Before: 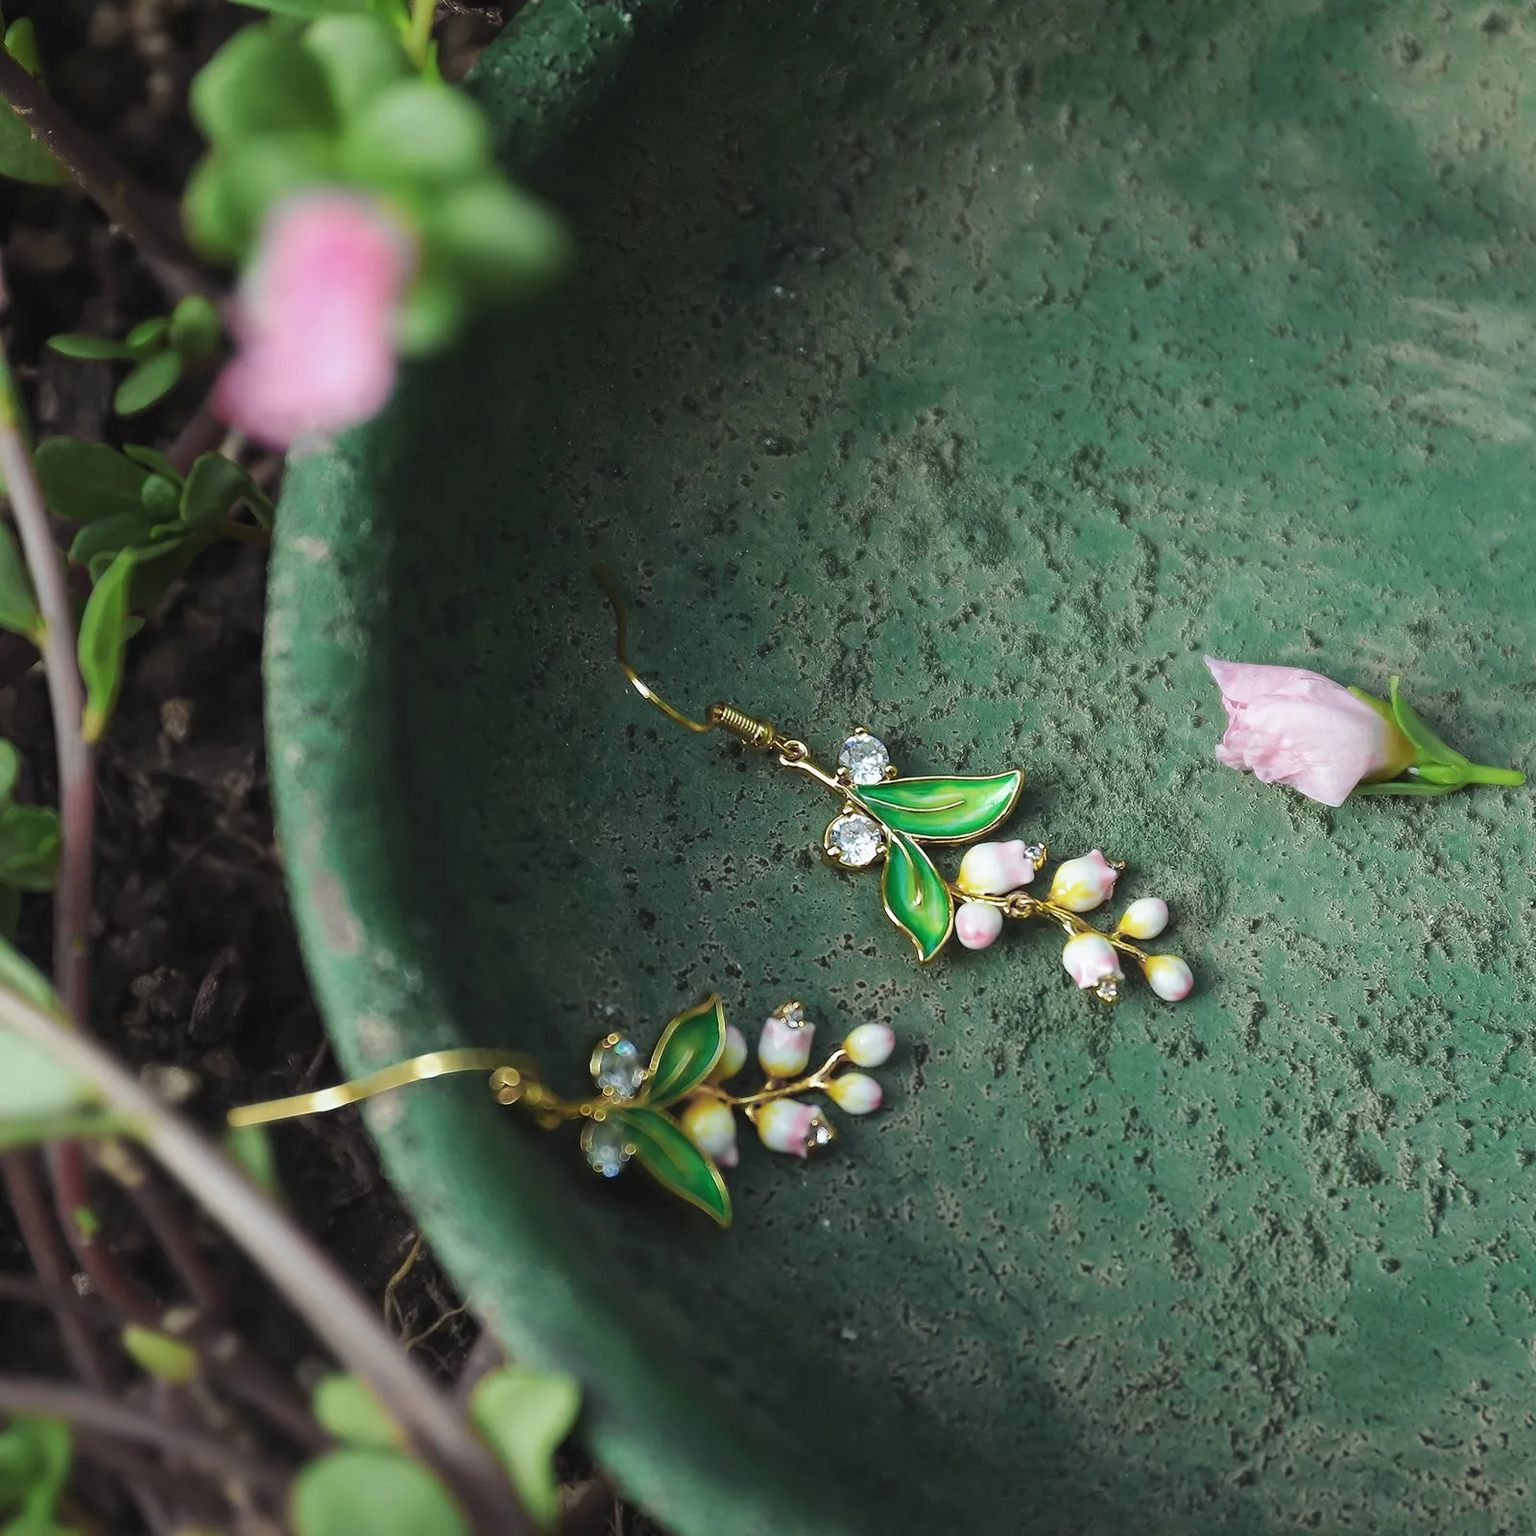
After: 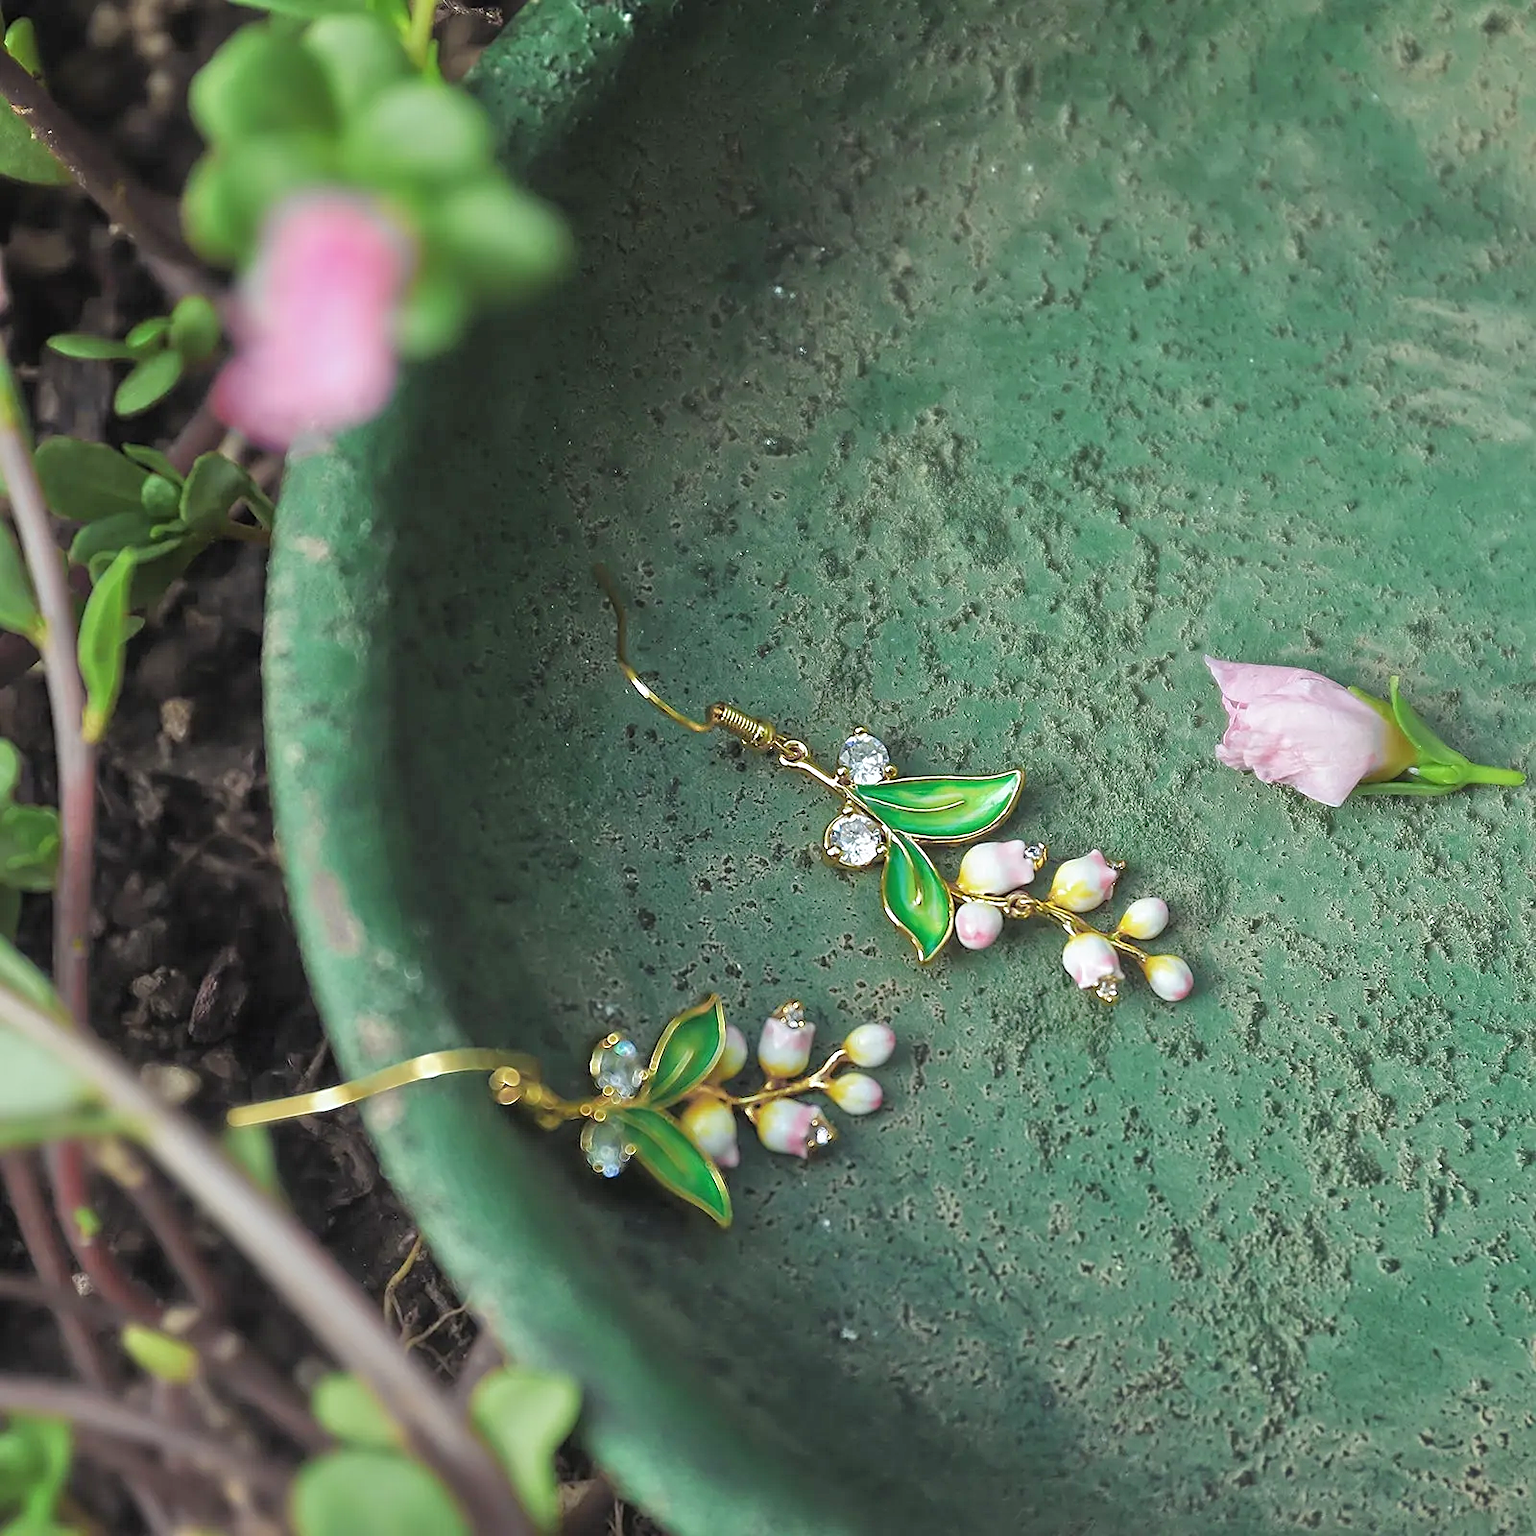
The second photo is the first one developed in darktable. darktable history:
sharpen: on, module defaults
tone equalizer: -7 EV 0.142 EV, -6 EV 0.609 EV, -5 EV 1.14 EV, -4 EV 1.3 EV, -3 EV 1.14 EV, -2 EV 0.6 EV, -1 EV 0.153 EV
